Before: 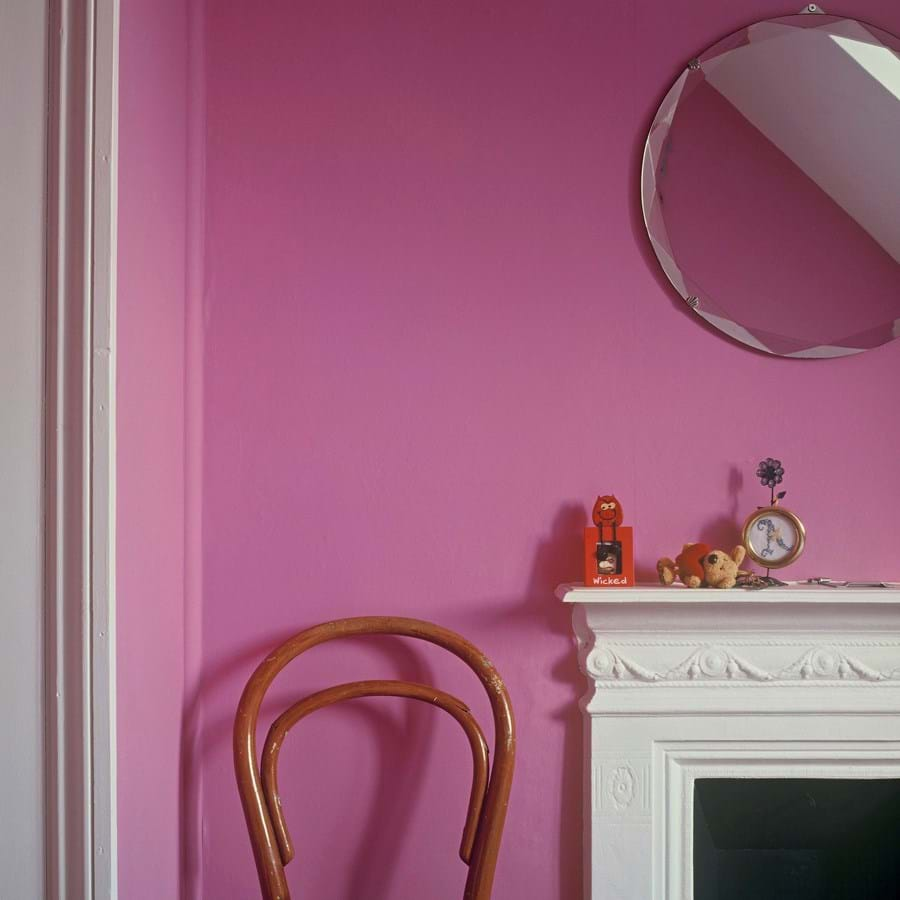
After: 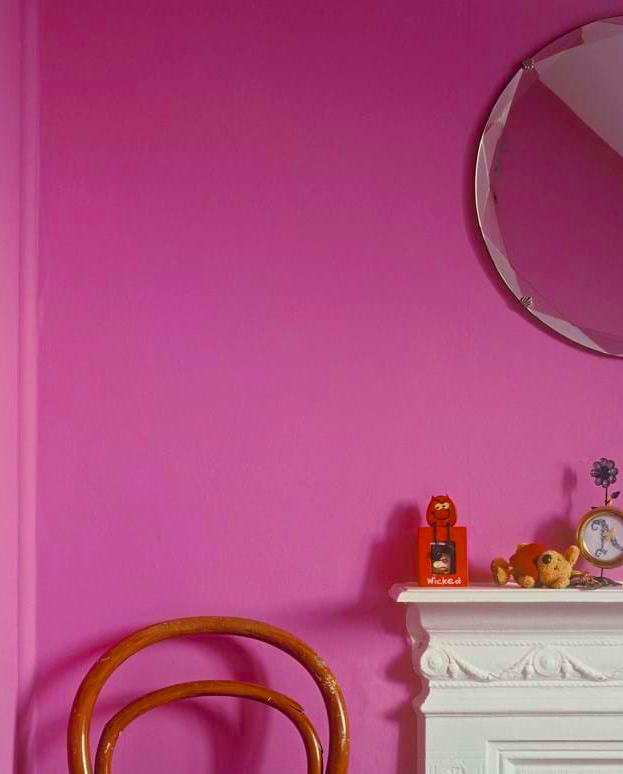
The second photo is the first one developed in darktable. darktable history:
color balance rgb: linear chroma grading › global chroma 10%, perceptual saturation grading › global saturation 30%, global vibrance 10%
crop: left 18.479%, right 12.2%, bottom 13.971%
